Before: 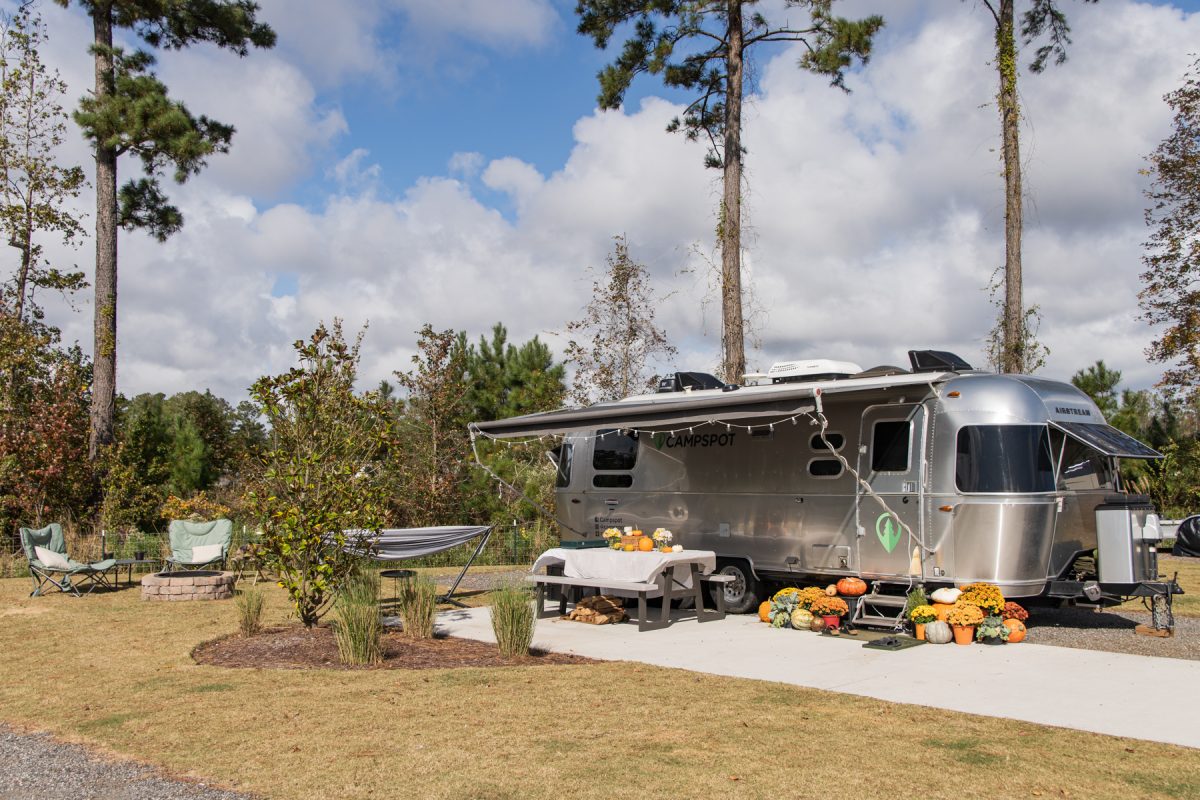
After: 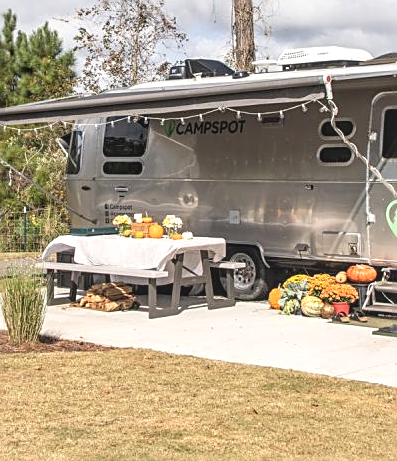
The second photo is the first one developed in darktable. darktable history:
local contrast: detail 130%
crop: left 40.878%, top 39.176%, right 25.993%, bottom 3.081%
sharpen: on, module defaults
contrast brightness saturation: contrast -0.15, brightness 0.05, saturation -0.12
exposure: black level correction 0, exposure 0.7 EV, compensate exposure bias true, compensate highlight preservation false
